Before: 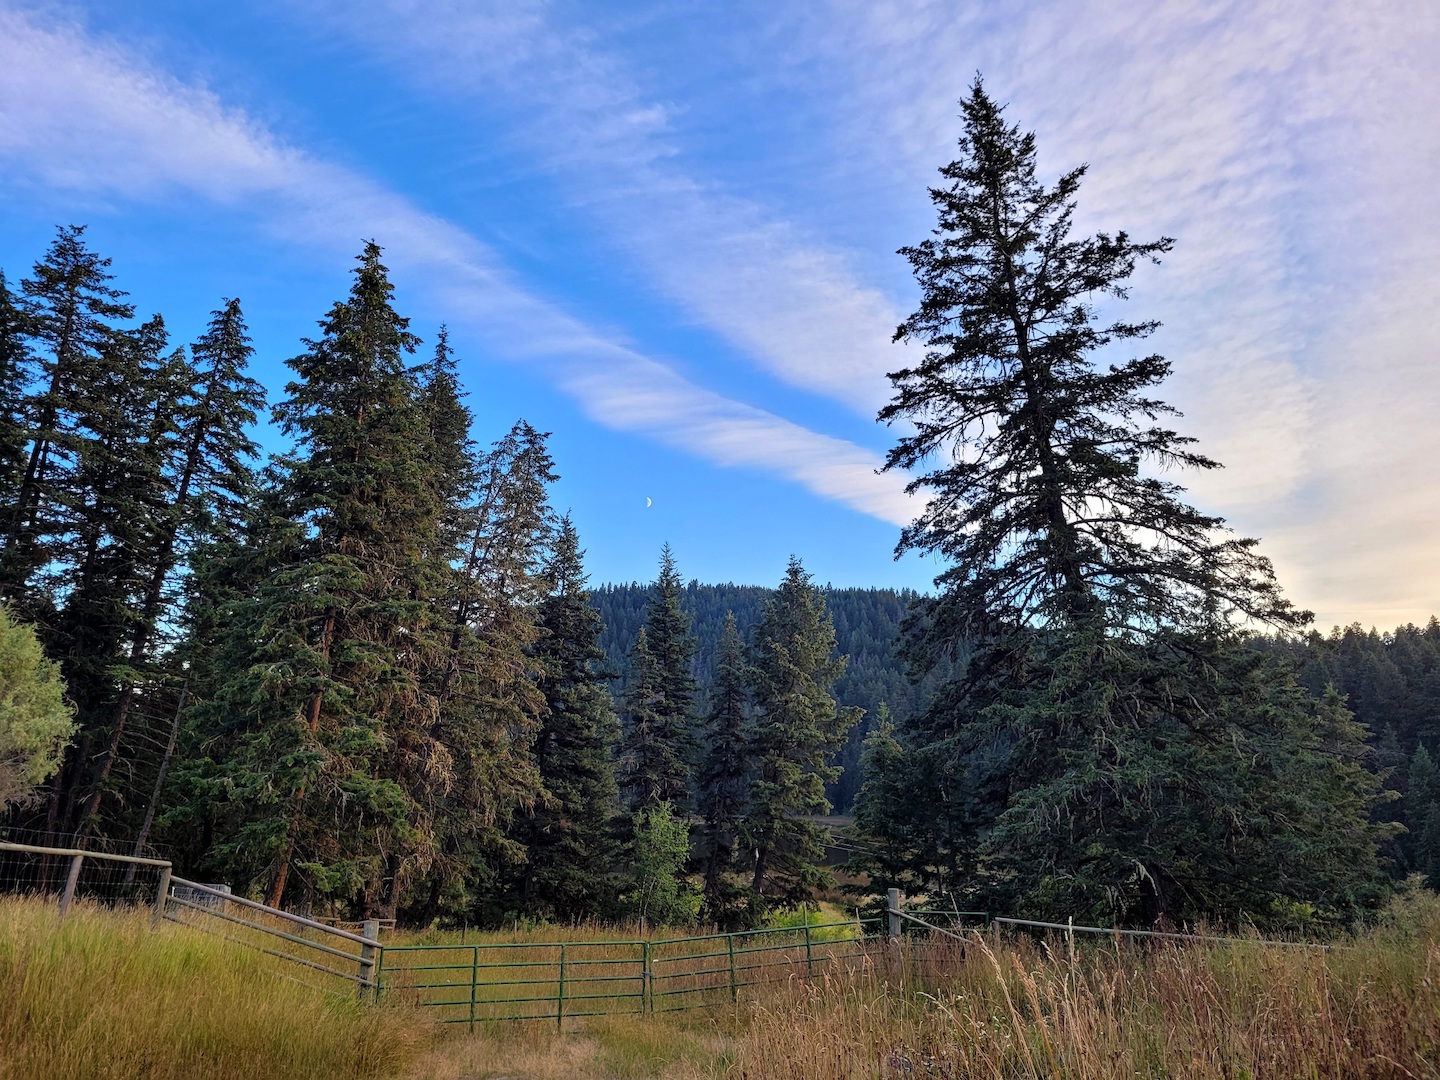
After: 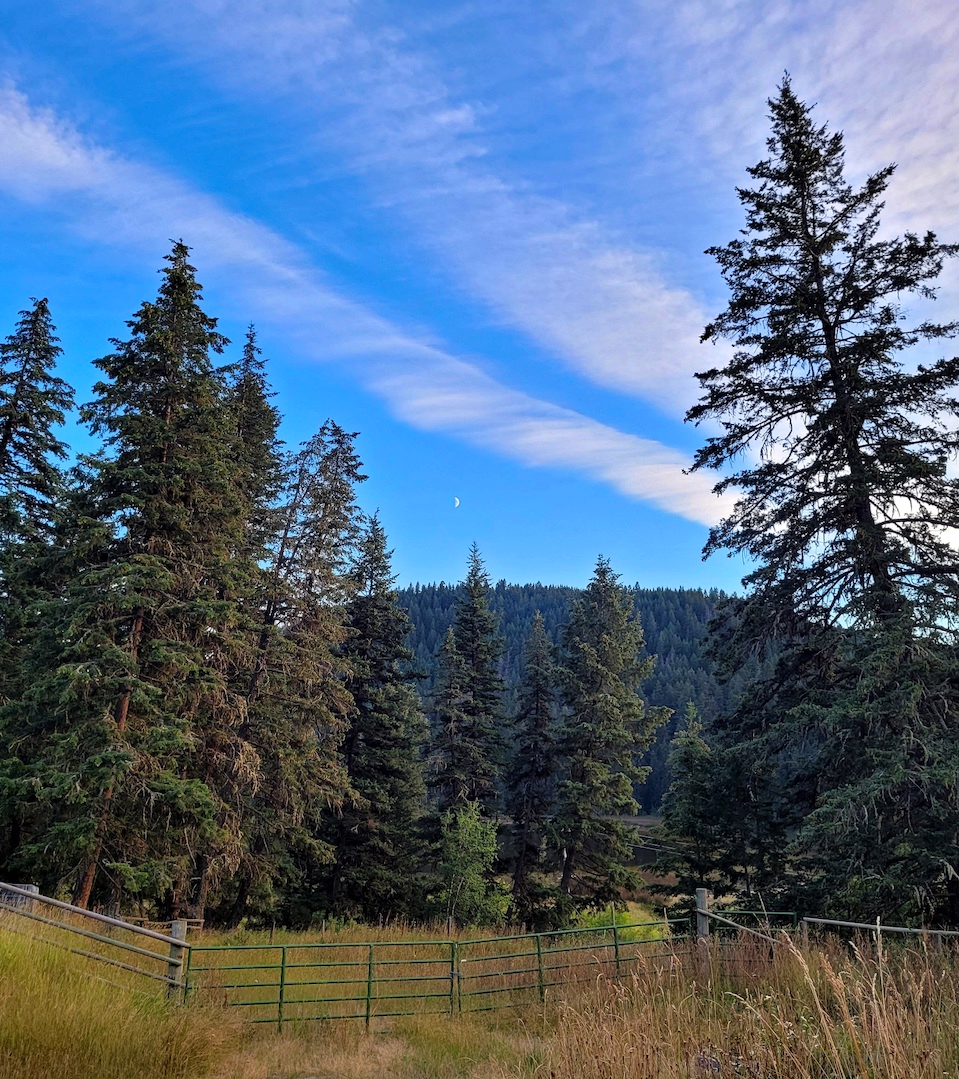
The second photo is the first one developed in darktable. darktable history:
haze removal: strength 0.25, distance 0.25, compatibility mode true, adaptive false
crop and rotate: left 13.342%, right 19.991%
